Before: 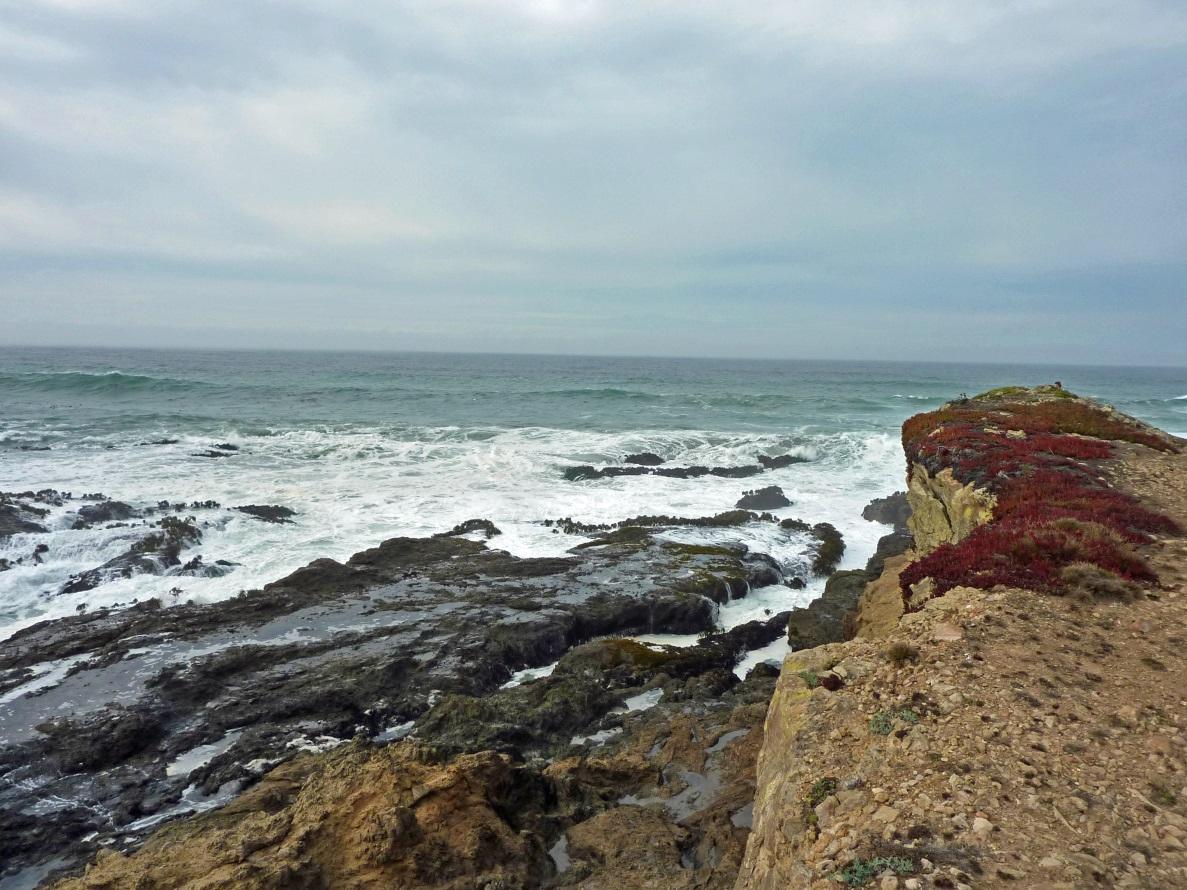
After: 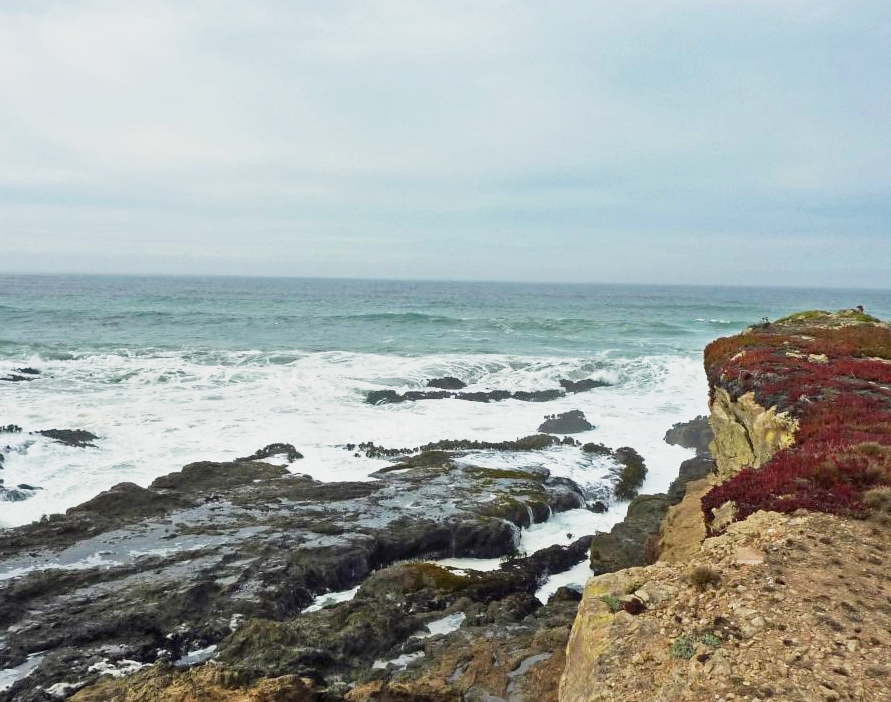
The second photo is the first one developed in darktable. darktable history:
crop: left 16.739%, top 8.55%, right 8.144%, bottom 12.497%
base curve: curves: ch0 [(0, 0) (0.088, 0.125) (0.176, 0.251) (0.354, 0.501) (0.613, 0.749) (1, 0.877)], preserve colors none
